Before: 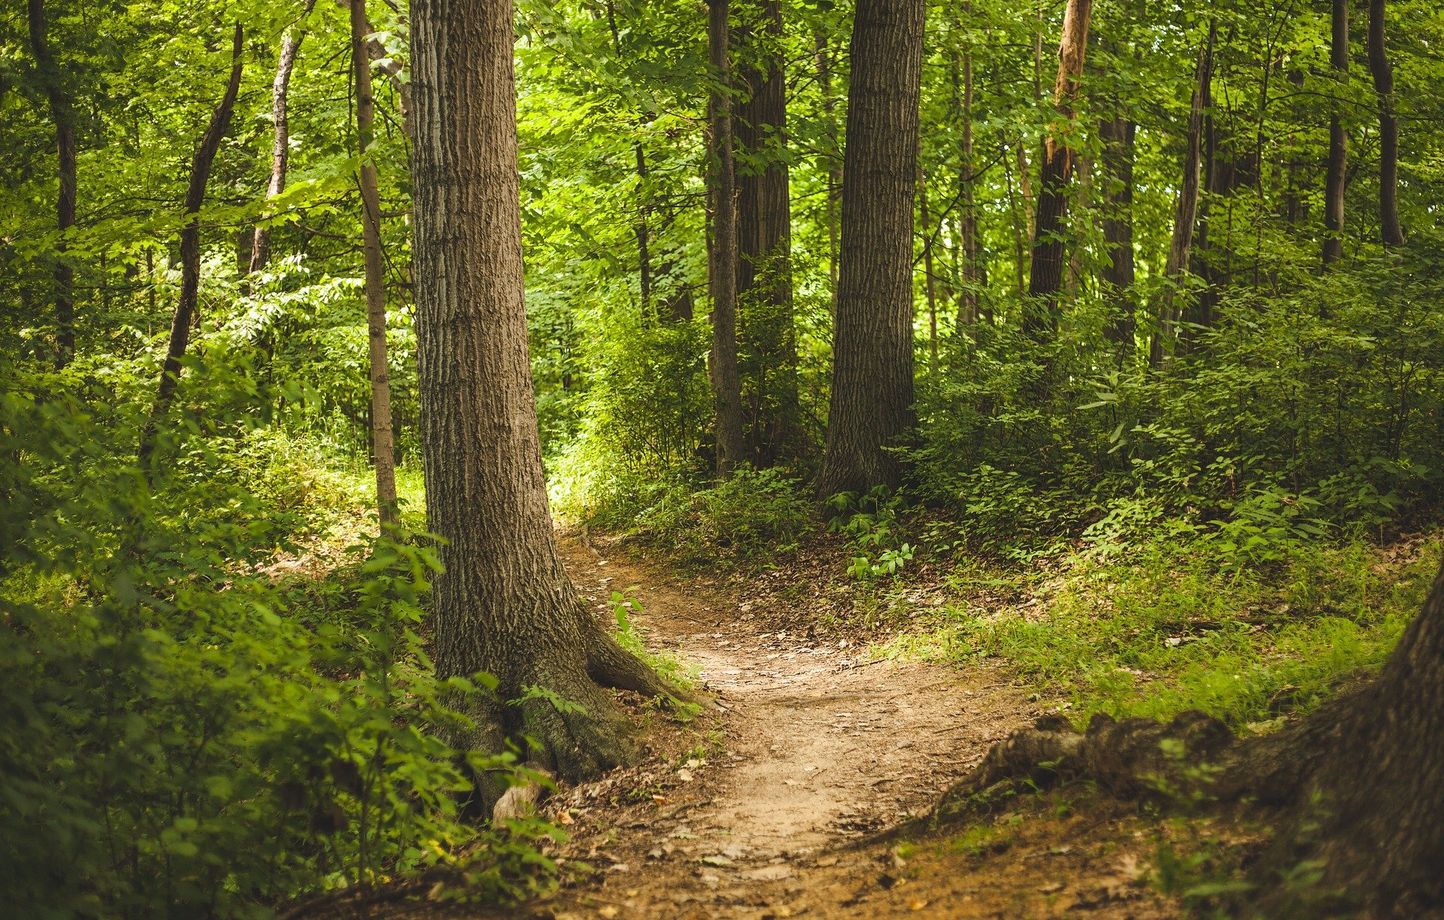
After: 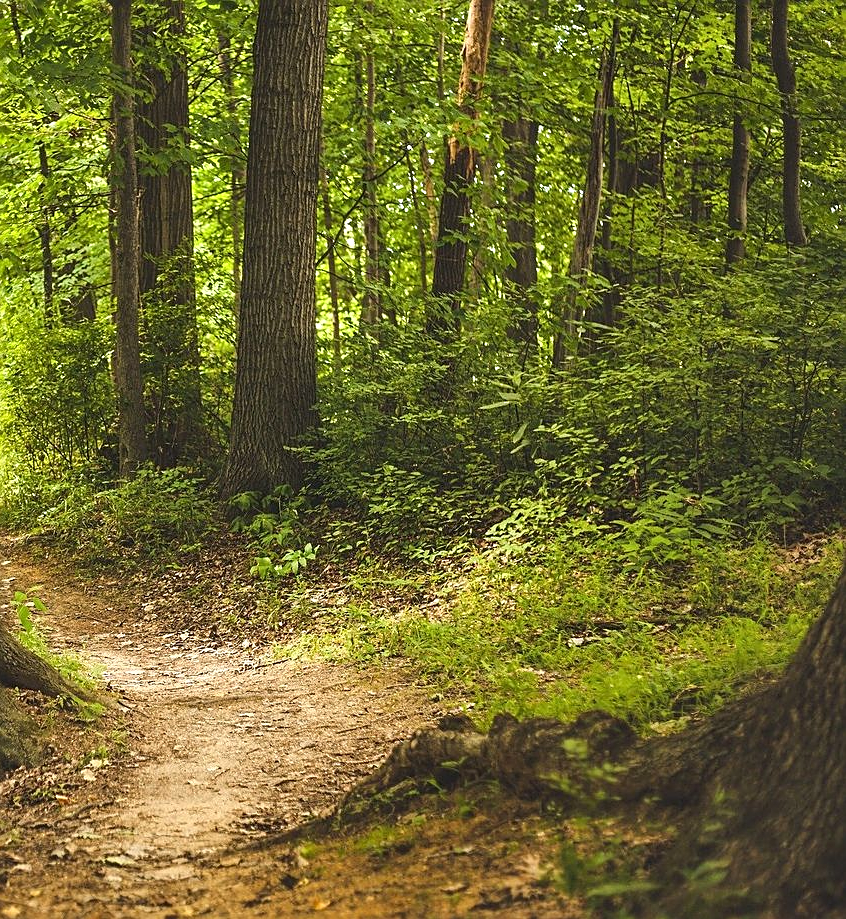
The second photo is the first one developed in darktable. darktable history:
exposure: exposure 0.2 EV, compensate highlight preservation false
crop: left 41.402%
sharpen: on, module defaults
shadows and highlights: shadows 32.83, highlights -47.7, soften with gaussian
